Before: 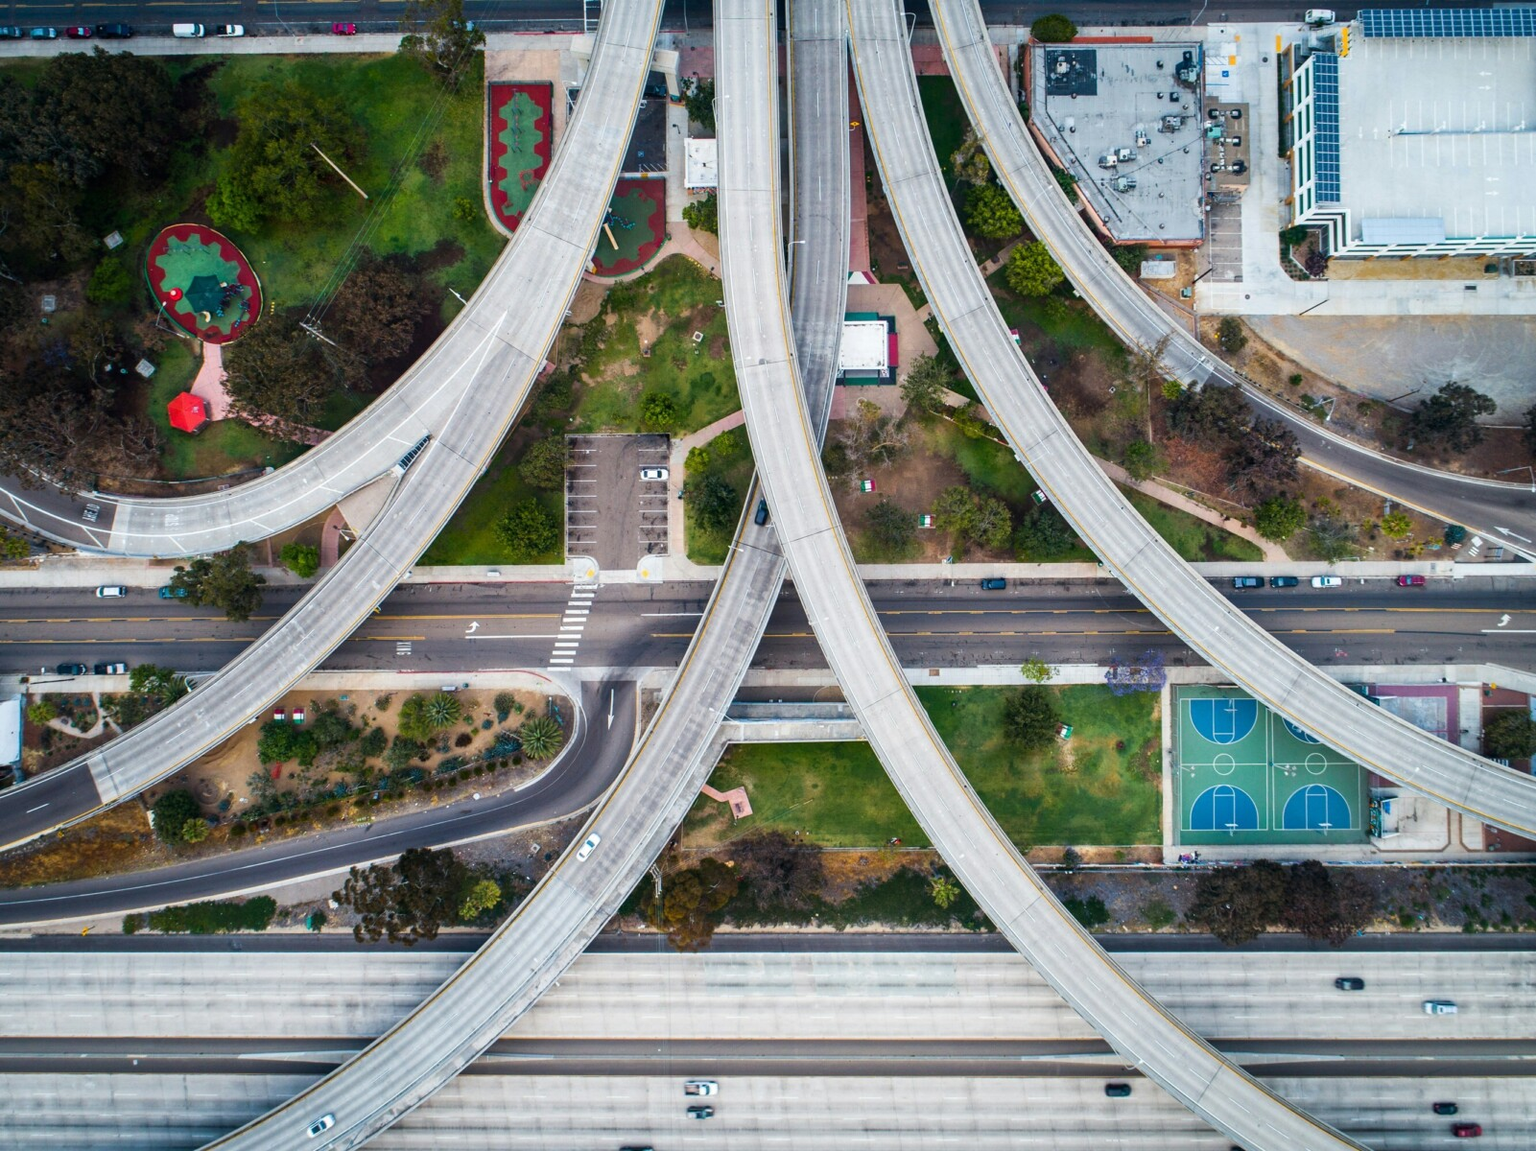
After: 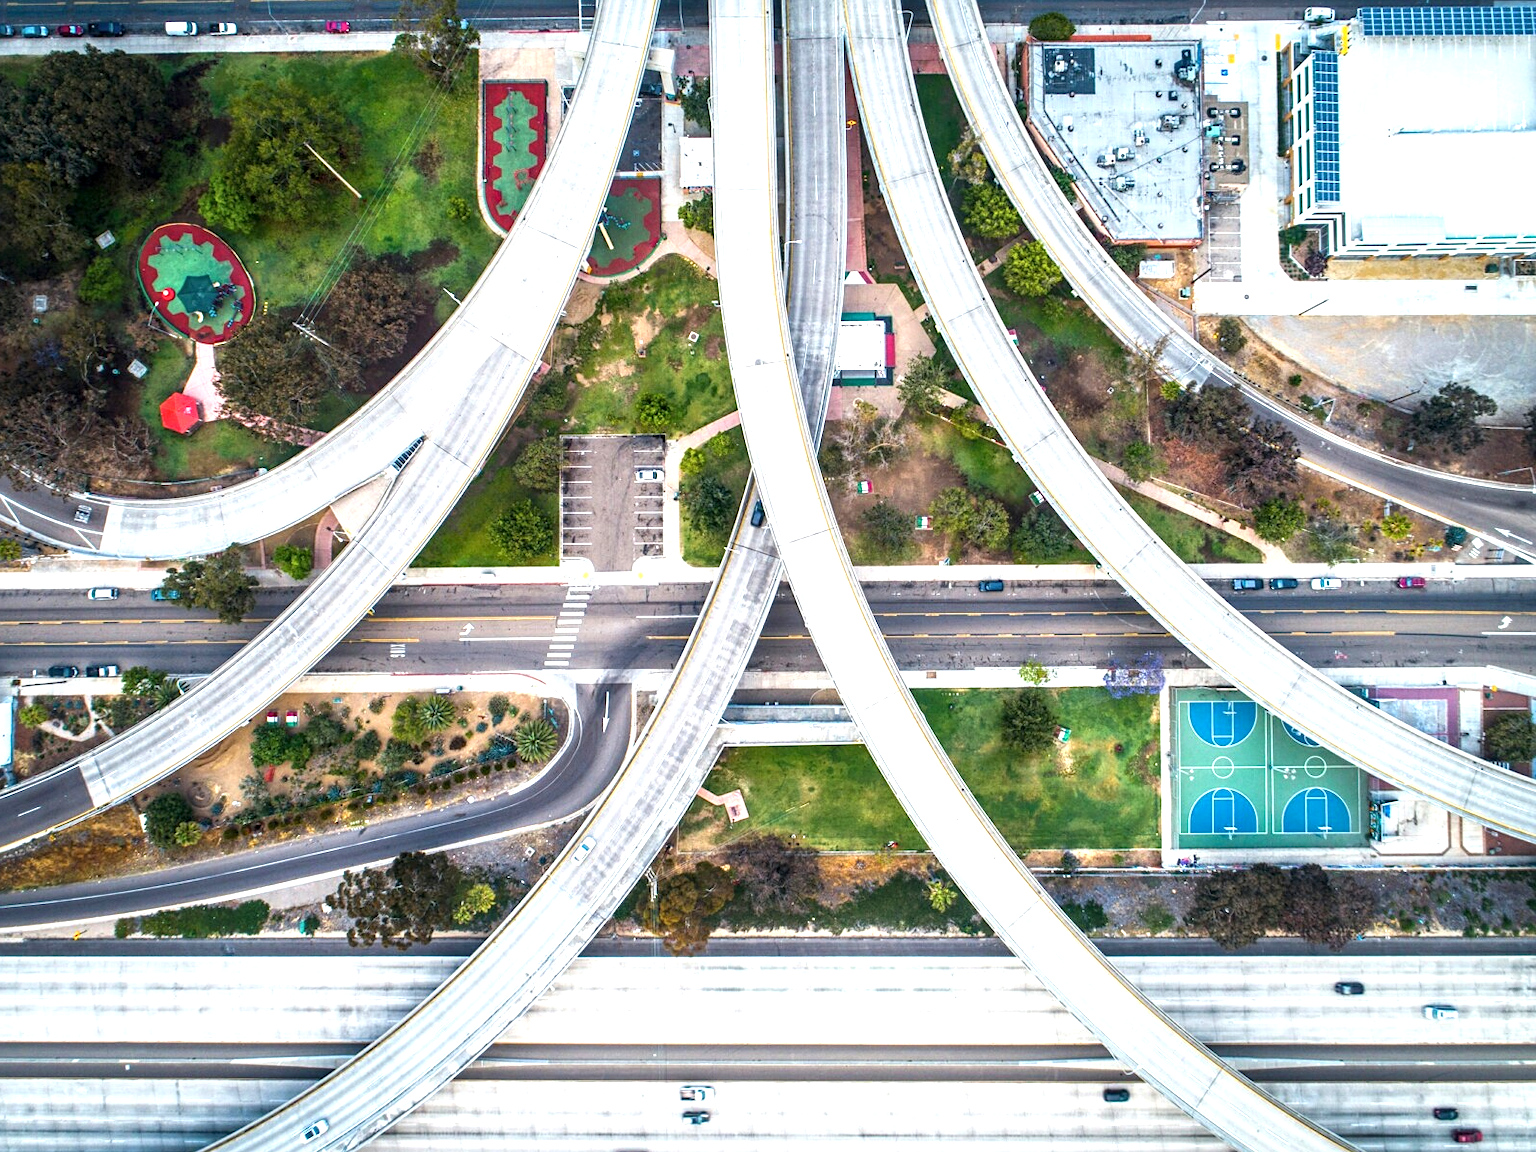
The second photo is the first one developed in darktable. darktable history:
crop and rotate: left 0.614%, top 0.179%, bottom 0.309%
sharpen: amount 0.2
local contrast: on, module defaults
tone equalizer: on, module defaults
exposure: exposure 0.921 EV, compensate highlight preservation false
